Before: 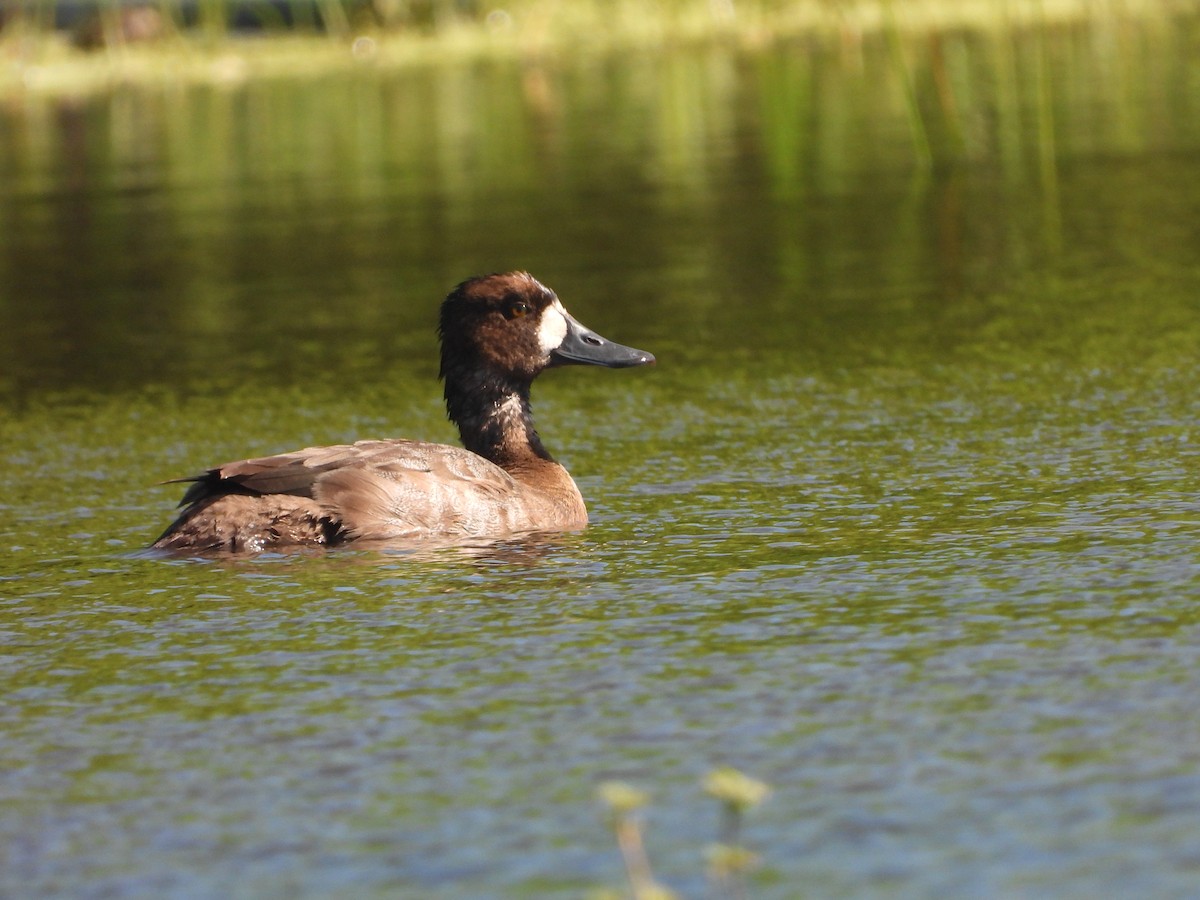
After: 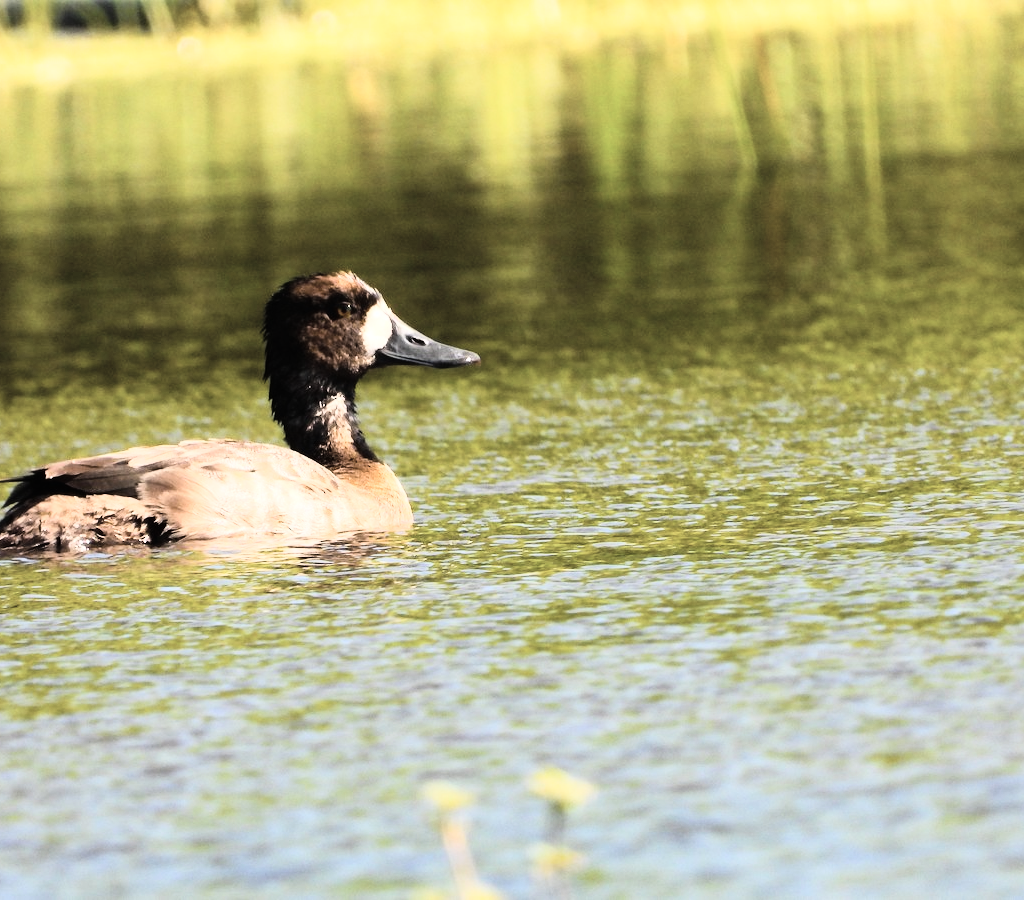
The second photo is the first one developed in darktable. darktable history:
rgb curve: curves: ch0 [(0, 0) (0.21, 0.15) (0.24, 0.21) (0.5, 0.75) (0.75, 0.96) (0.89, 0.99) (1, 1)]; ch1 [(0, 0.02) (0.21, 0.13) (0.25, 0.2) (0.5, 0.67) (0.75, 0.9) (0.89, 0.97) (1, 1)]; ch2 [(0, 0.02) (0.21, 0.13) (0.25, 0.2) (0.5, 0.67) (0.75, 0.9) (0.89, 0.97) (1, 1)], compensate middle gray true
crop and rotate: left 14.584%
color correction: saturation 0.5
color balance rgb: linear chroma grading › global chroma 15%, perceptual saturation grading › global saturation 30%
